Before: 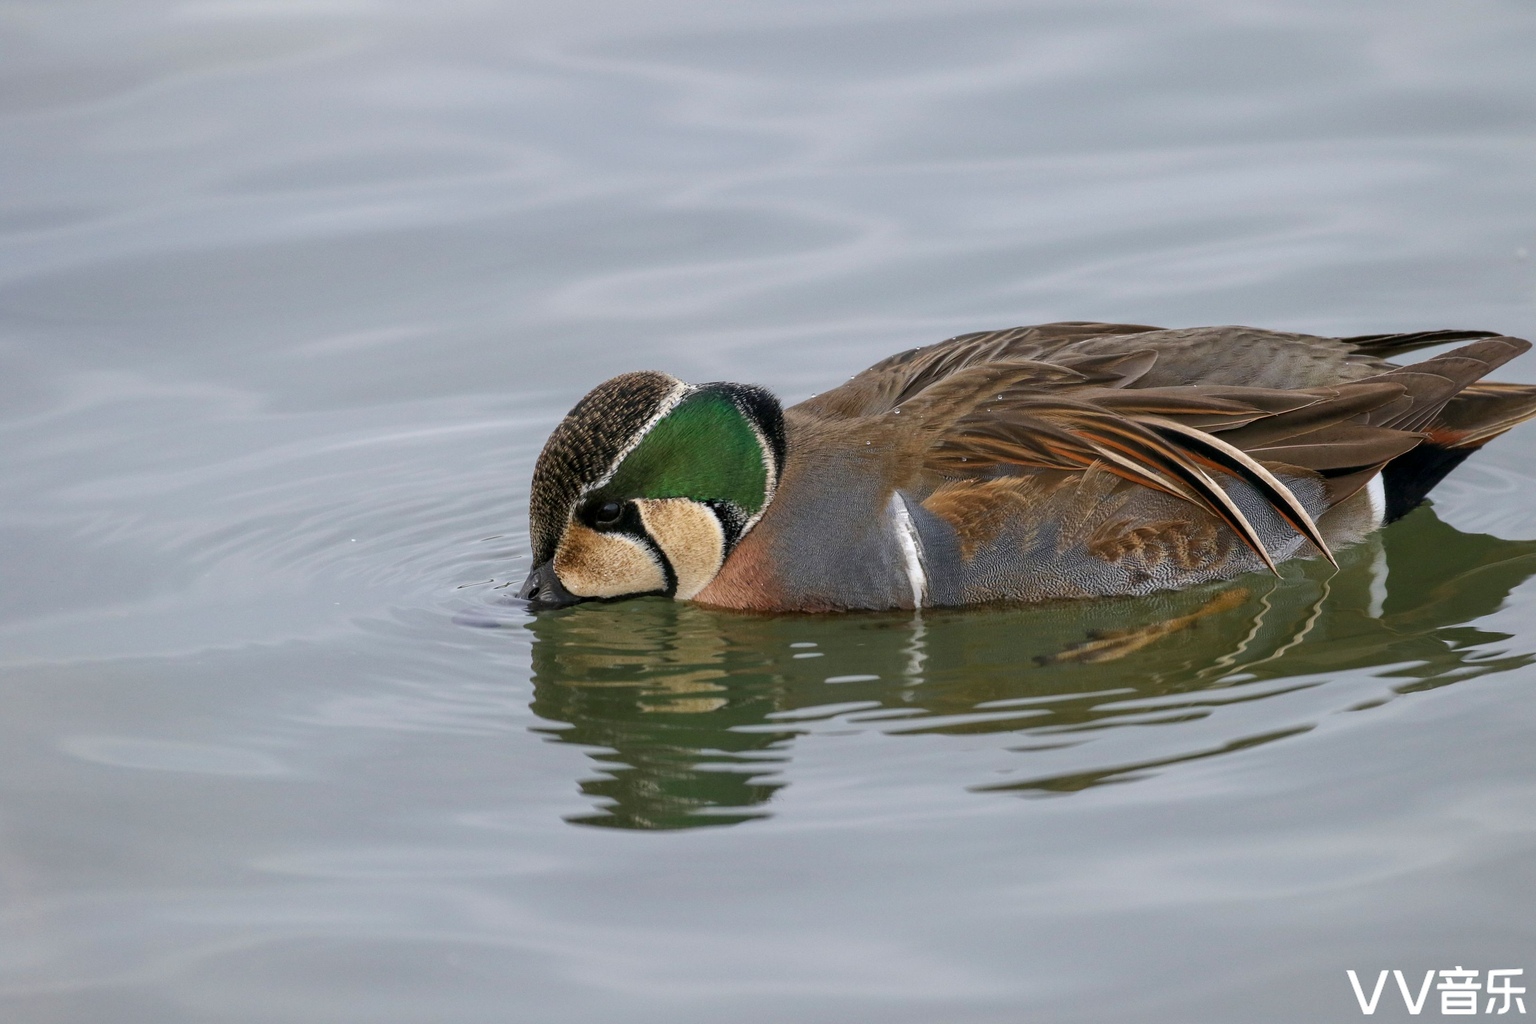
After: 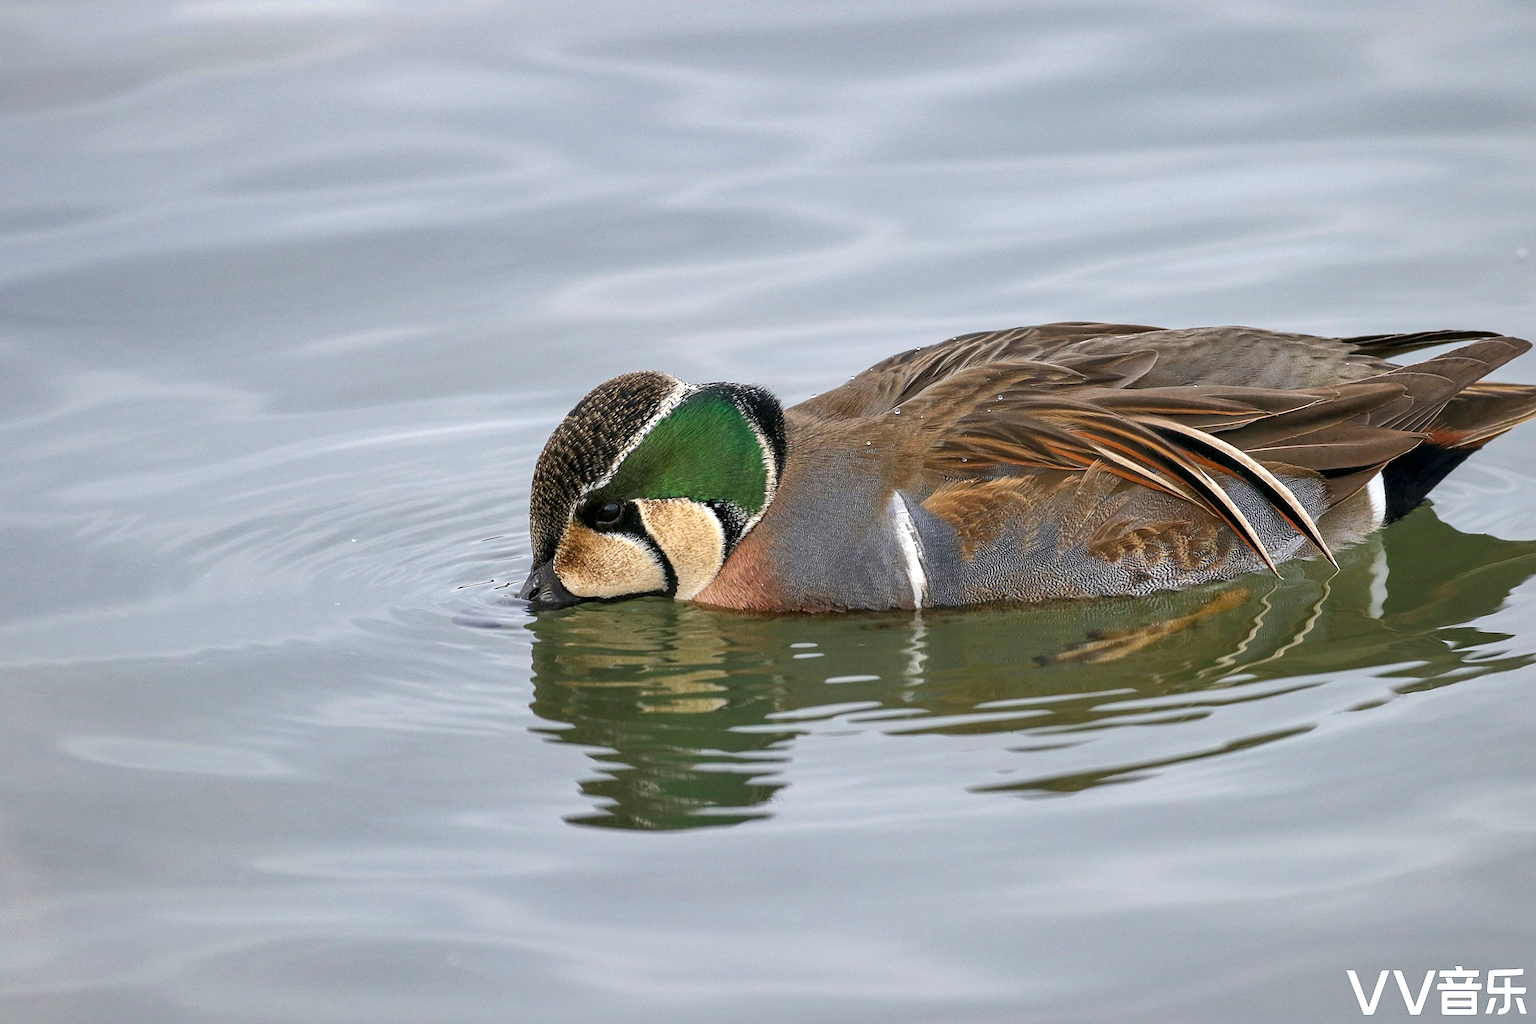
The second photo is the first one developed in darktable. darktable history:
exposure: exposure 0.492 EV, compensate exposure bias true, compensate highlight preservation false
sharpen: on, module defaults
shadows and highlights: radius 266.08, soften with gaussian
